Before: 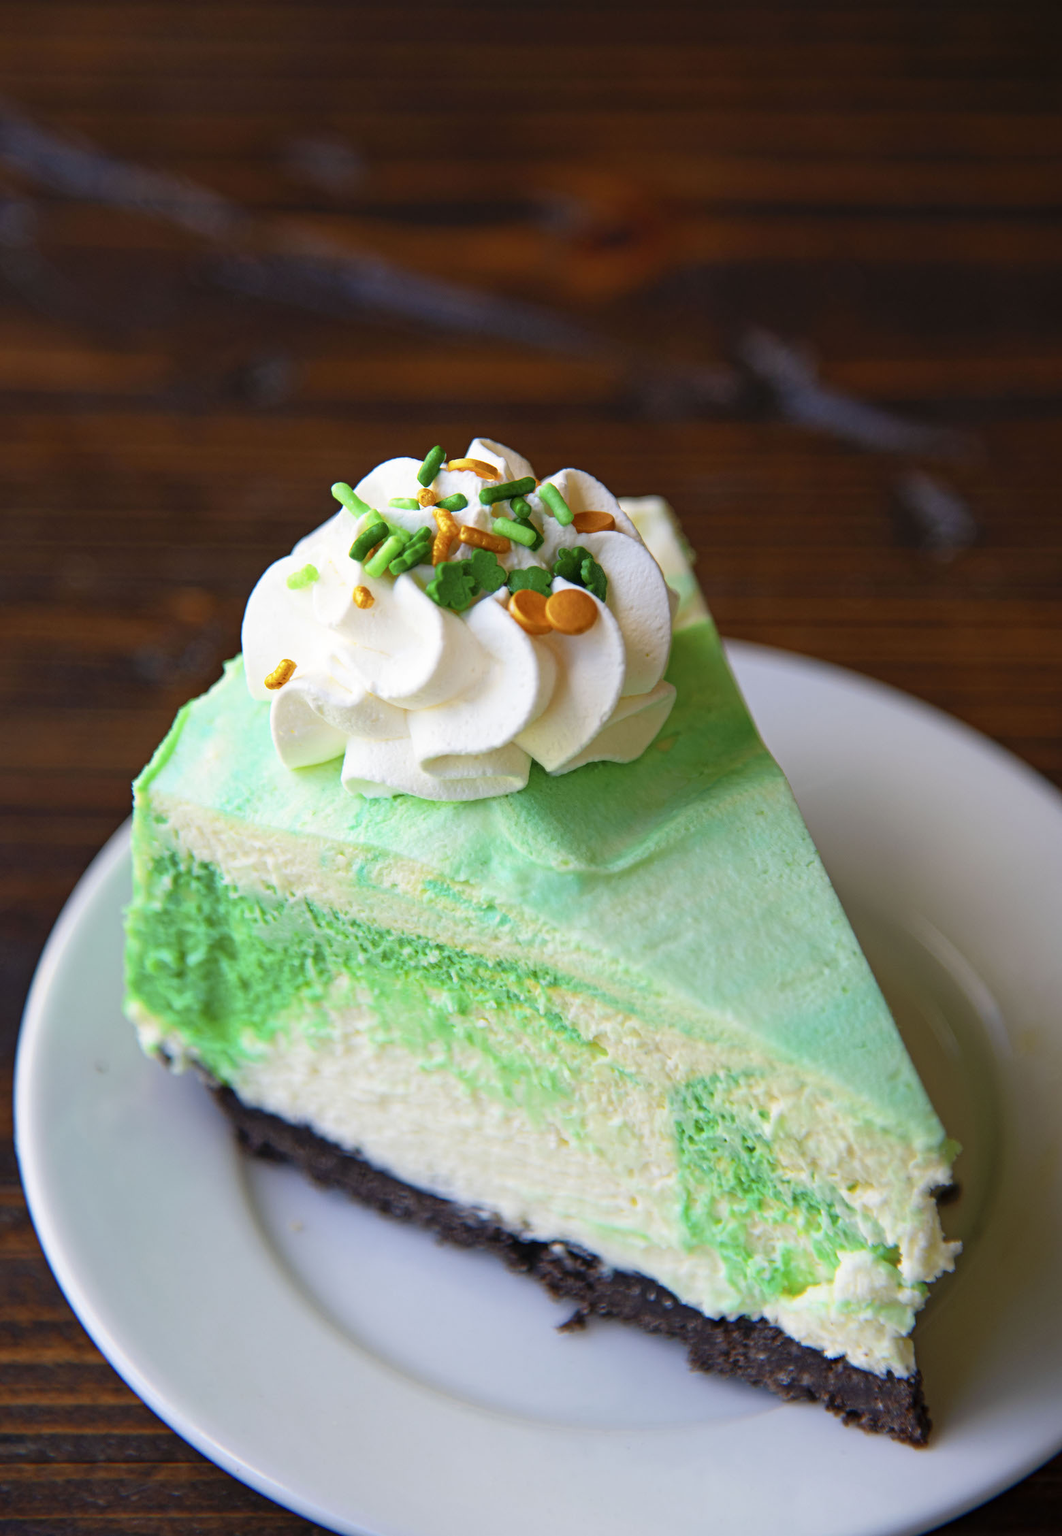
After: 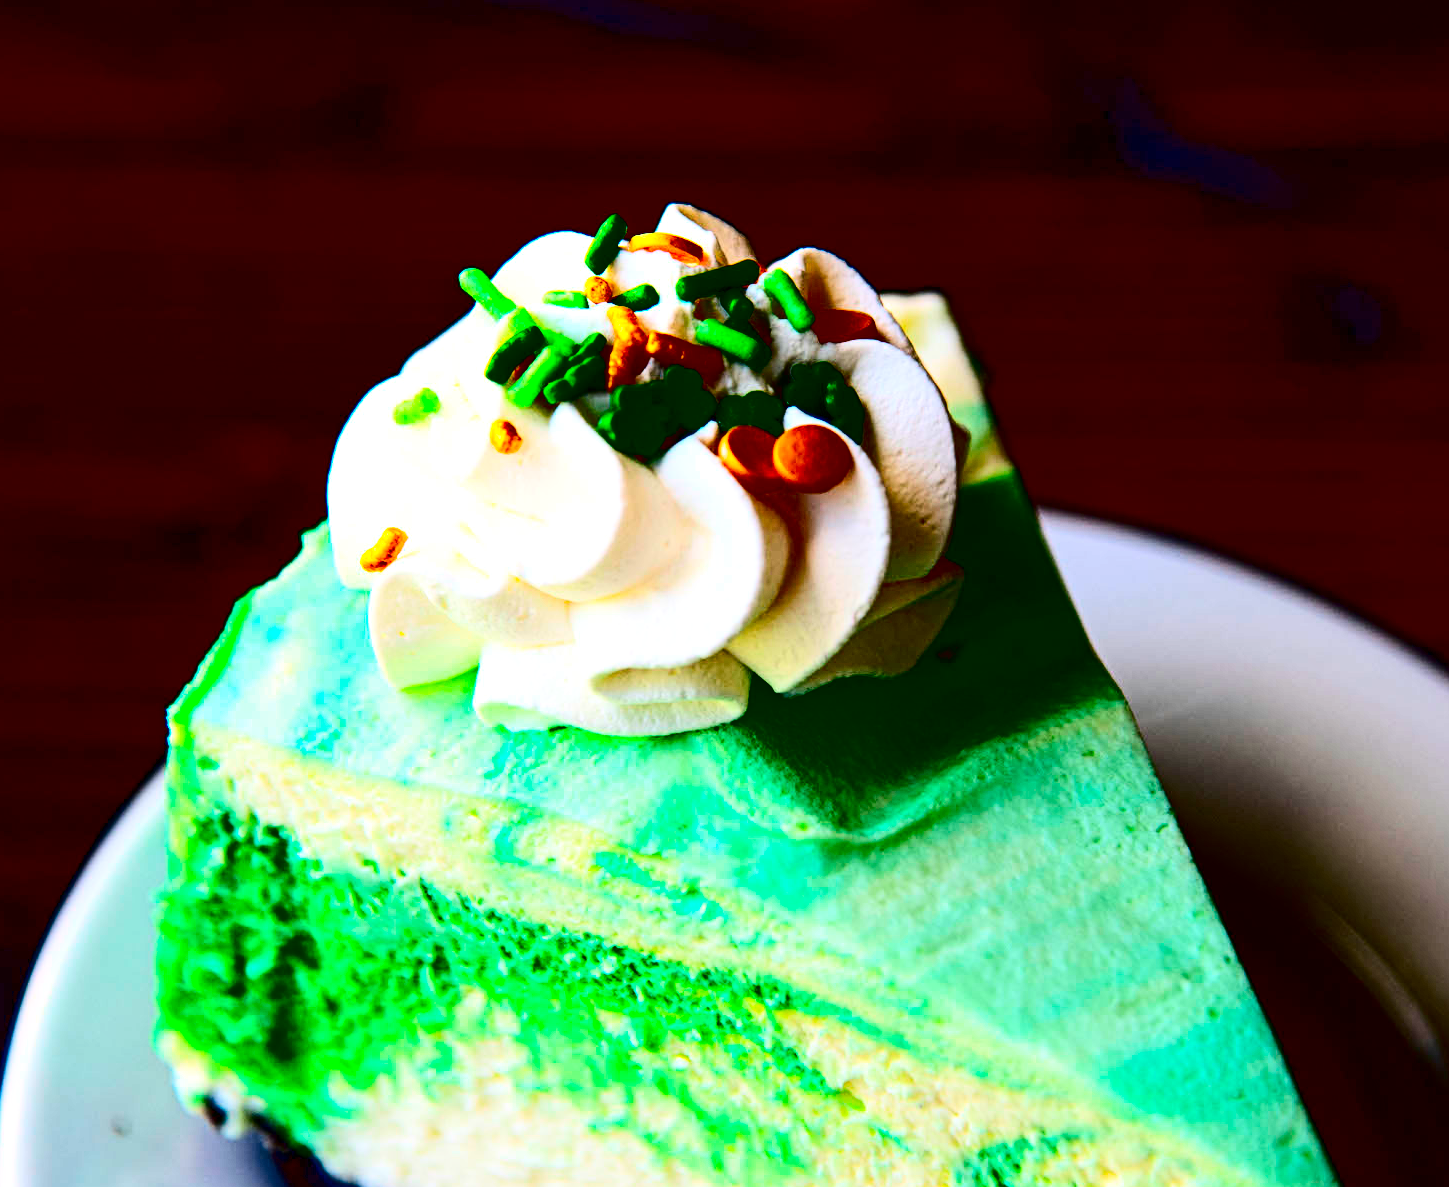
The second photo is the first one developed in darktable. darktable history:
contrast brightness saturation: contrast 0.765, brightness -0.983, saturation 0.989
local contrast: highlights 104%, shadows 100%, detail 119%, midtone range 0.2
crop: left 1.82%, top 19.563%, right 5.274%, bottom 27.822%
